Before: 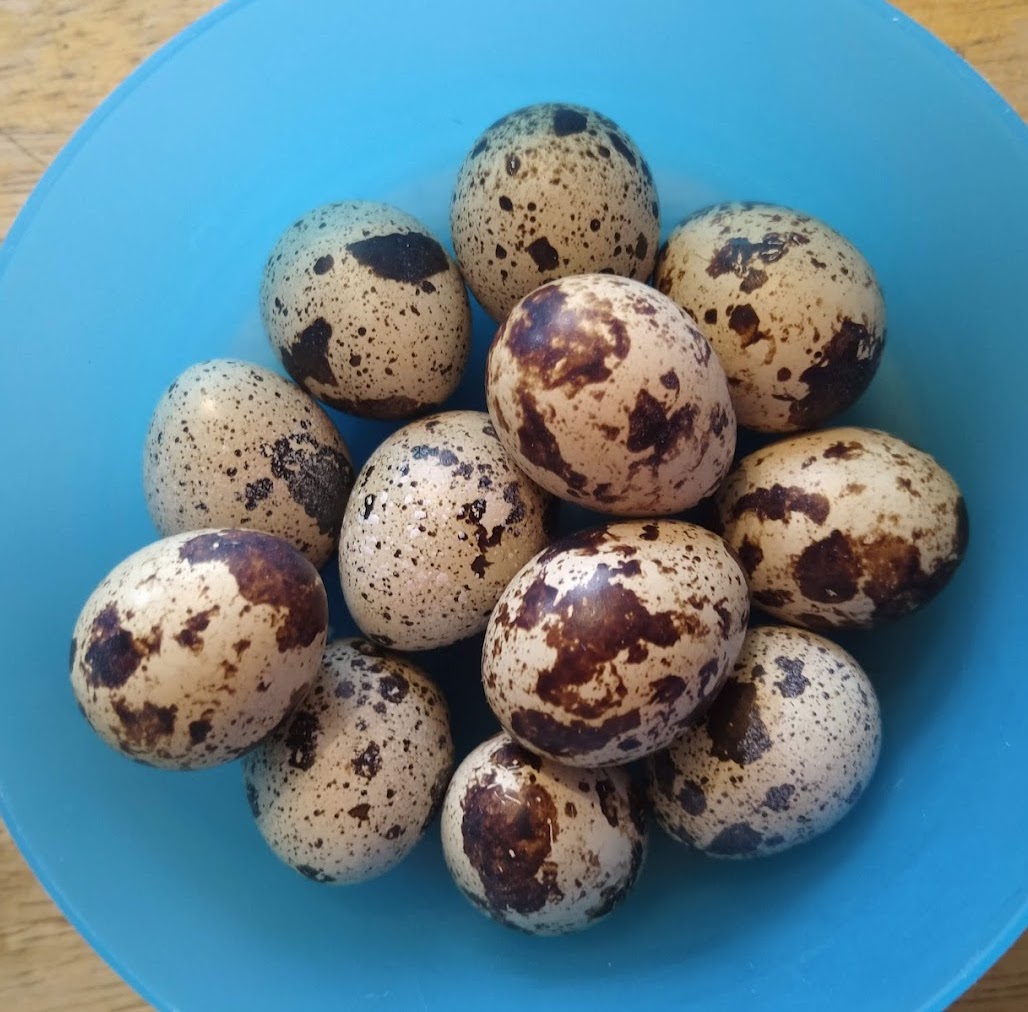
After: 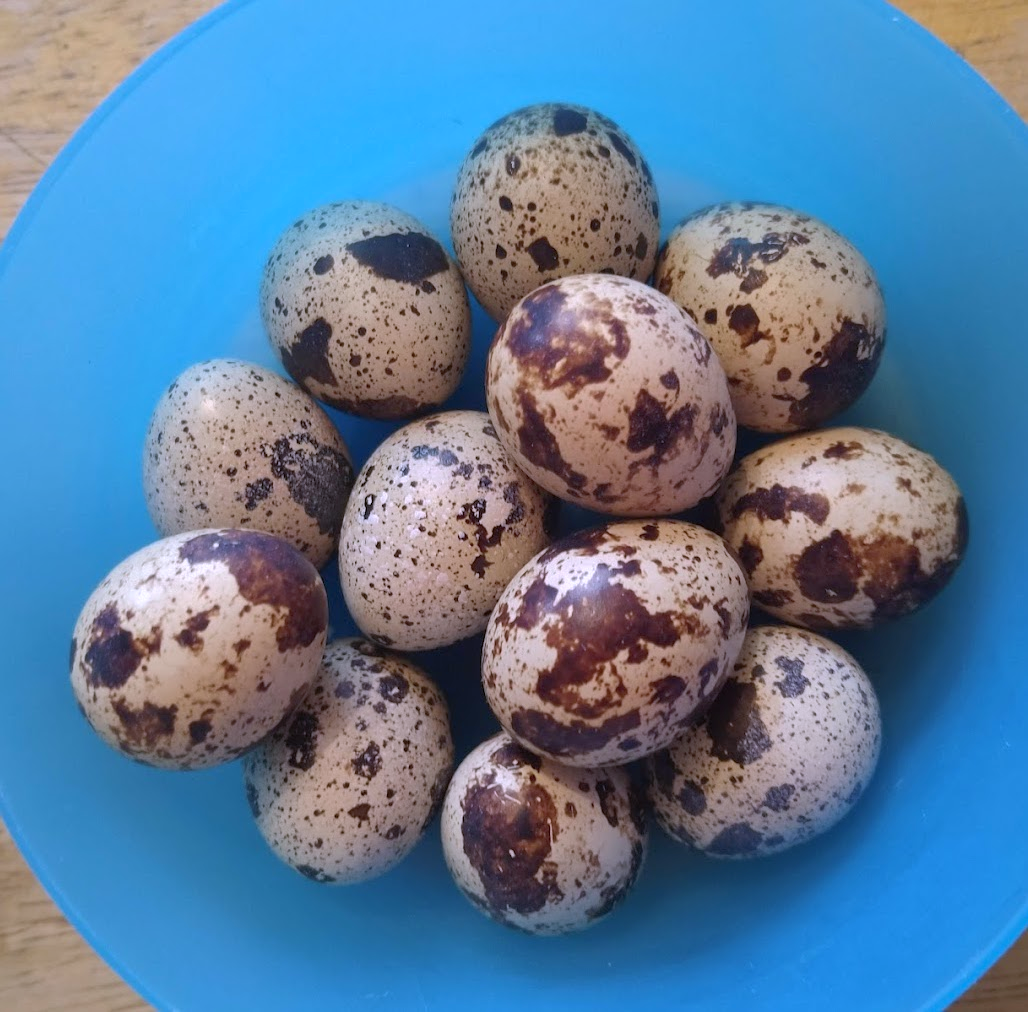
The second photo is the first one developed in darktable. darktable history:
shadows and highlights: on, module defaults
color calibration: illuminant as shot in camera, x 0.363, y 0.384, temperature 4540.04 K
